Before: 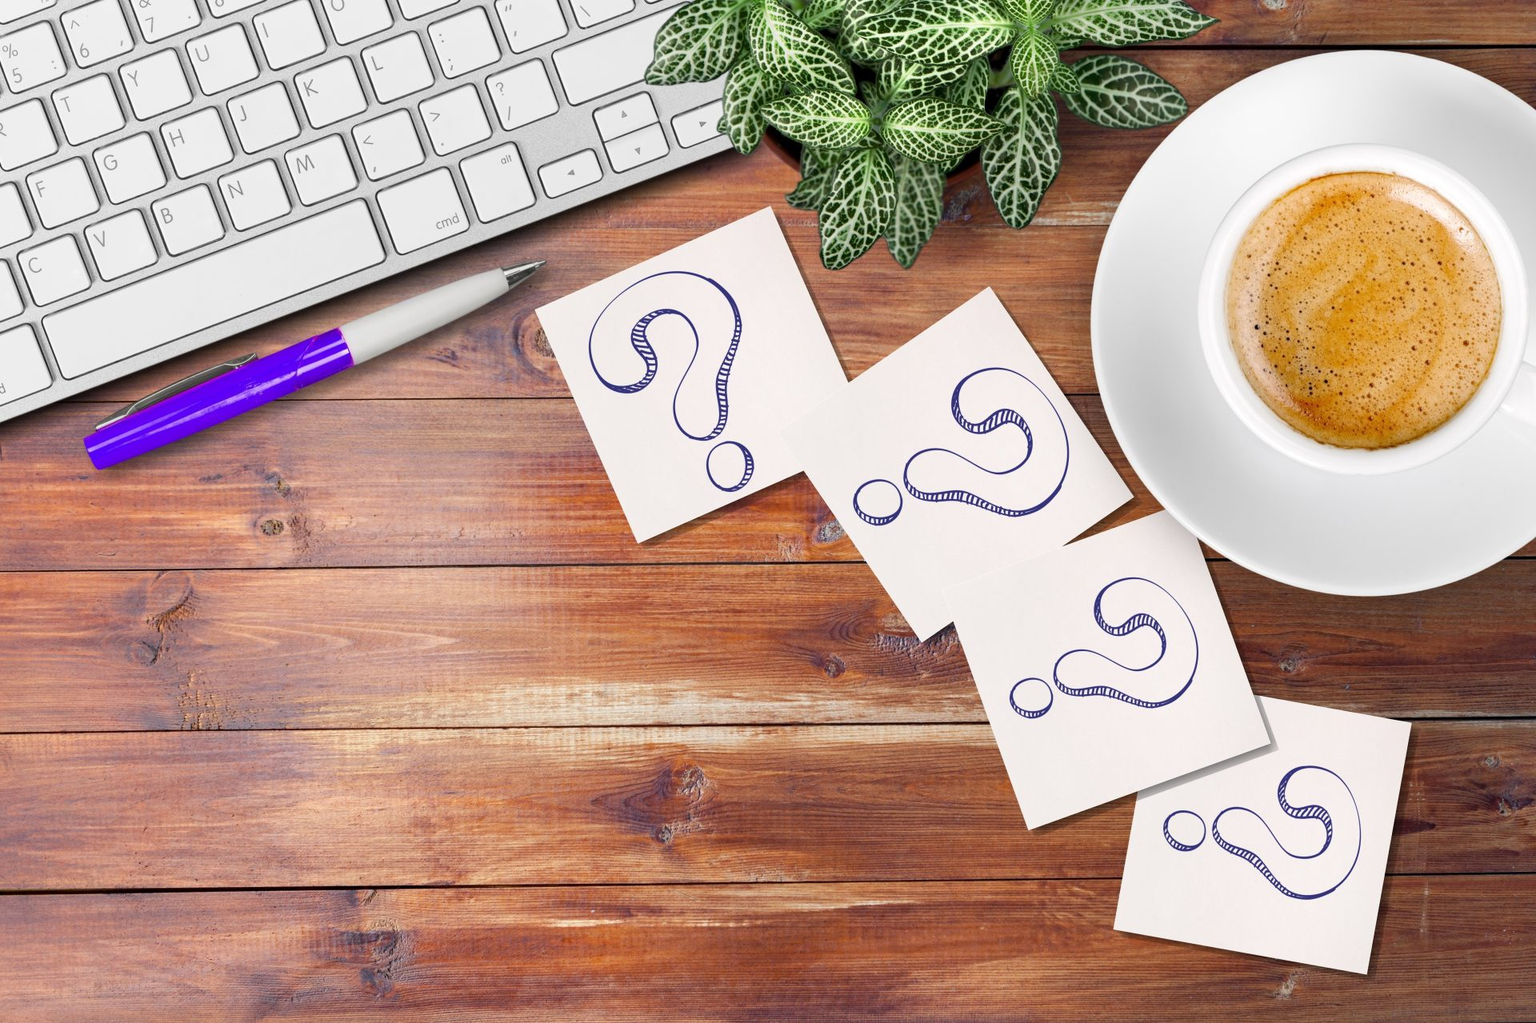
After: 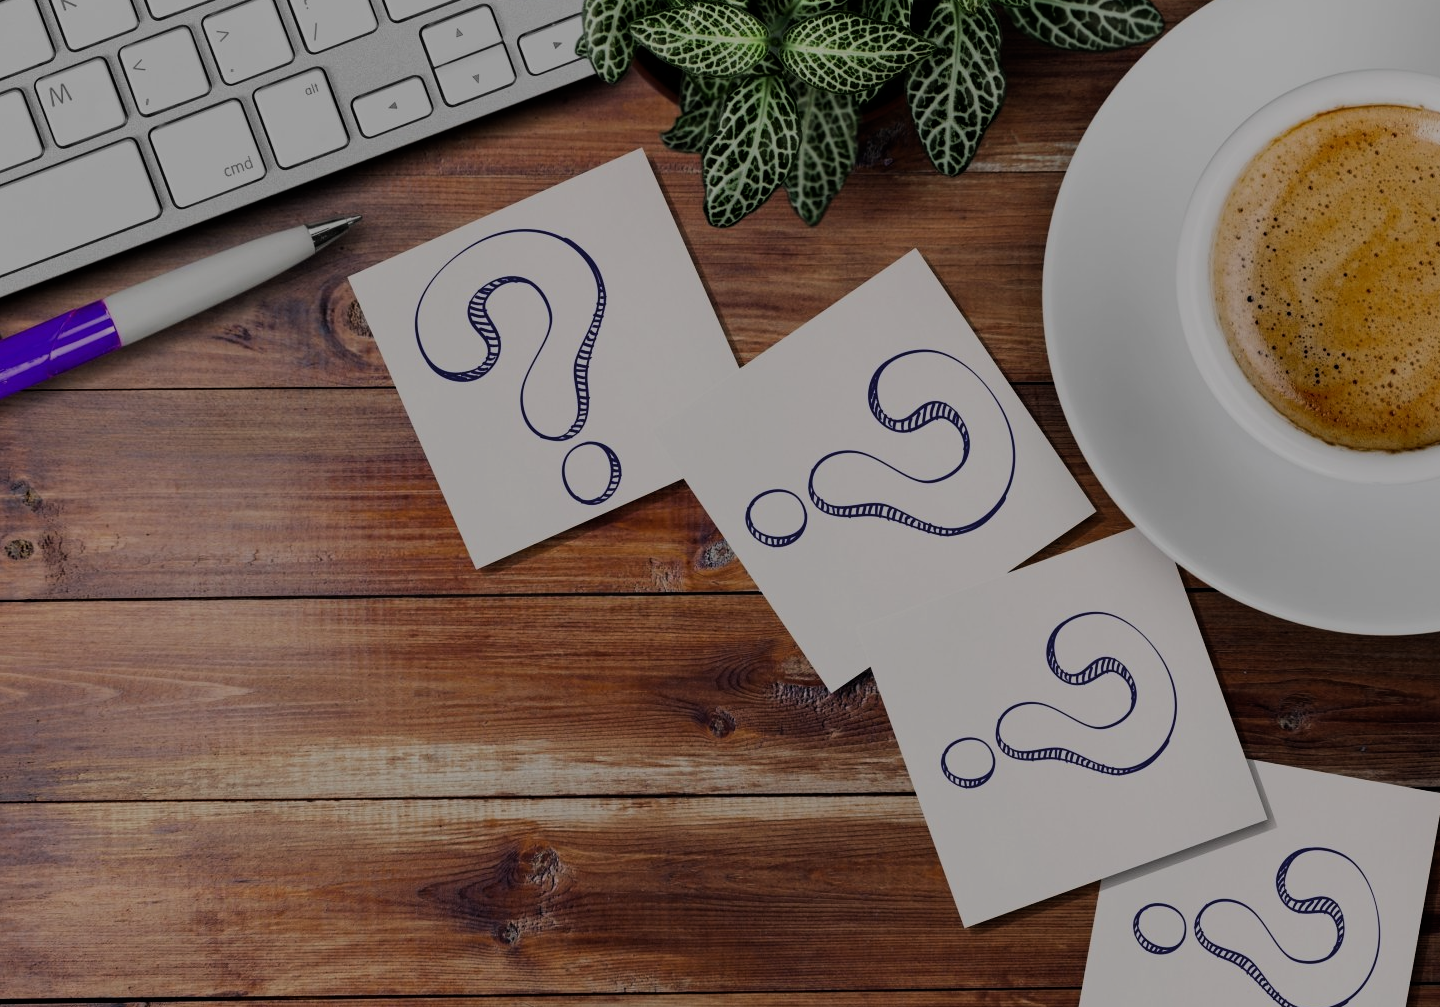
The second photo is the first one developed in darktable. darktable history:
tone equalizer: -8 EV -0.44 EV, -7 EV -0.381 EV, -6 EV -0.302 EV, -5 EV -0.224 EV, -3 EV 0.215 EV, -2 EV 0.345 EV, -1 EV 0.377 EV, +0 EV 0.395 EV, edges refinement/feathering 500, mask exposure compensation -1.57 EV, preserve details no
filmic rgb: black relative exposure -8.55 EV, white relative exposure 5.56 EV, hardness 3.37, contrast 1.015
crop: left 16.747%, top 8.63%, right 8.246%, bottom 12.563%
exposure: exposure -1.503 EV, compensate highlight preservation false
